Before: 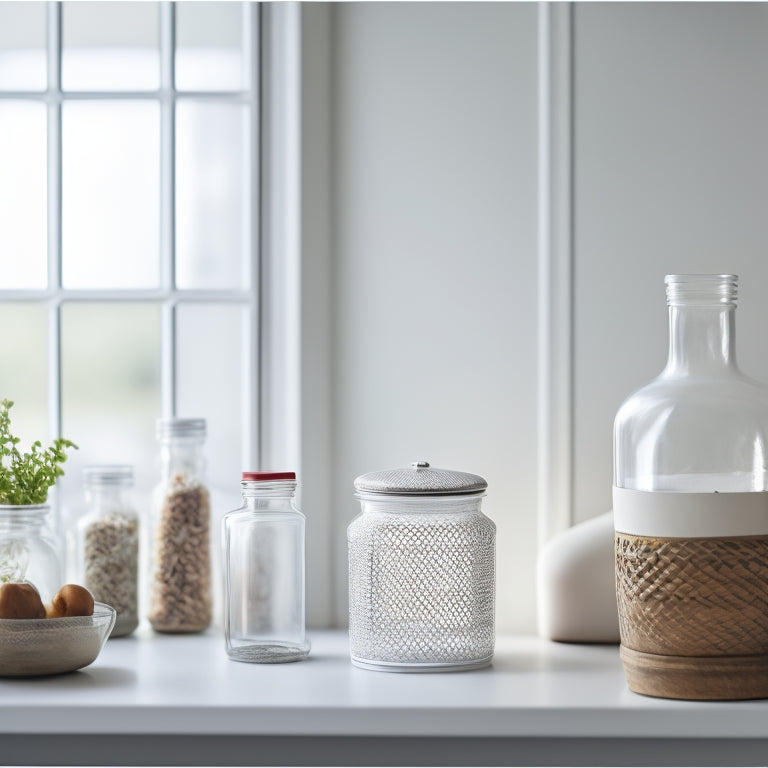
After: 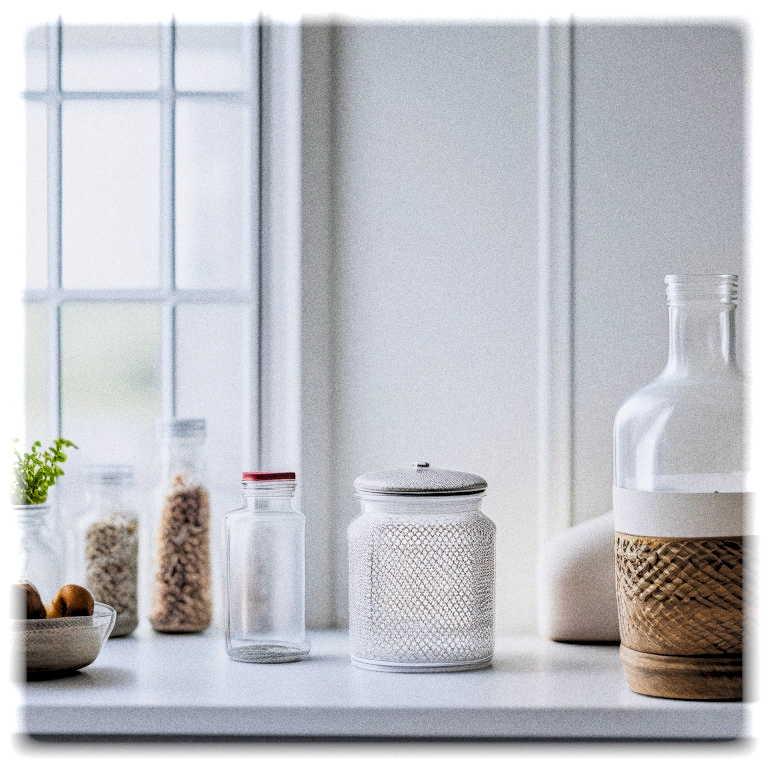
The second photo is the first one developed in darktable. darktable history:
exposure: exposure -0.01 EV, compensate highlight preservation false
vignetting: fall-off start 93%, fall-off radius 5%, brightness 1, saturation -0.49, automatic ratio true, width/height ratio 1.332, shape 0.04, unbound false
grain: coarseness 11.82 ISO, strength 36.67%, mid-tones bias 74.17%
color balance rgb: perceptual saturation grading › global saturation 30%, global vibrance 20%
white balance: red 1.004, blue 1.024
local contrast: detail 130%
filmic rgb: black relative exposure -5 EV, hardness 2.88, contrast 1.3, highlights saturation mix -10%
levels: levels [0.073, 0.497, 0.972]
